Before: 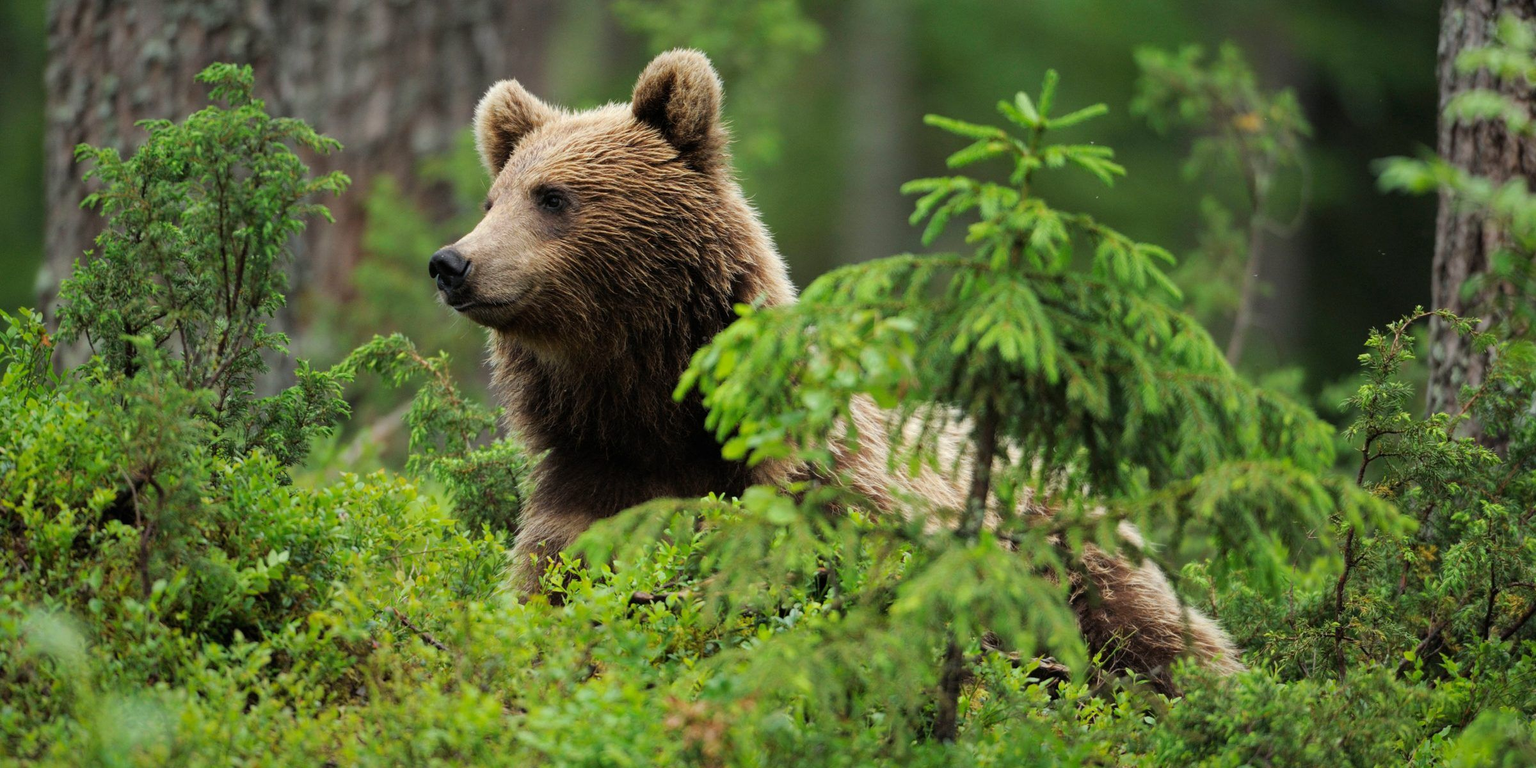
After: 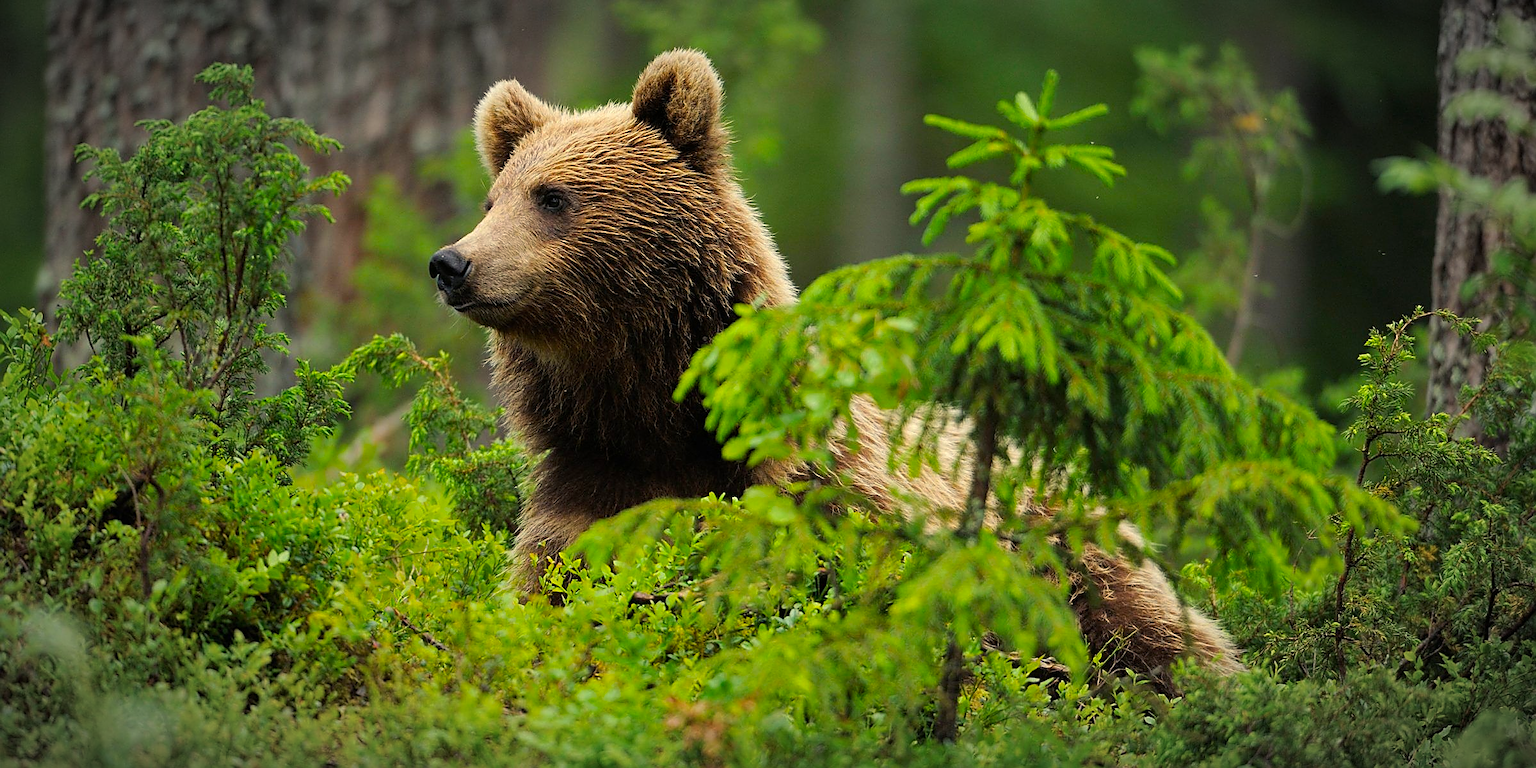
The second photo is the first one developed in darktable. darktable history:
vignetting: automatic ratio true
sharpen: radius 1.392, amount 1.248, threshold 0.7
contrast brightness saturation: contrast 0.041, saturation 0.067
color balance rgb: highlights gain › chroma 3.092%, highlights gain › hue 77.99°, perceptual saturation grading › global saturation 19.515%
